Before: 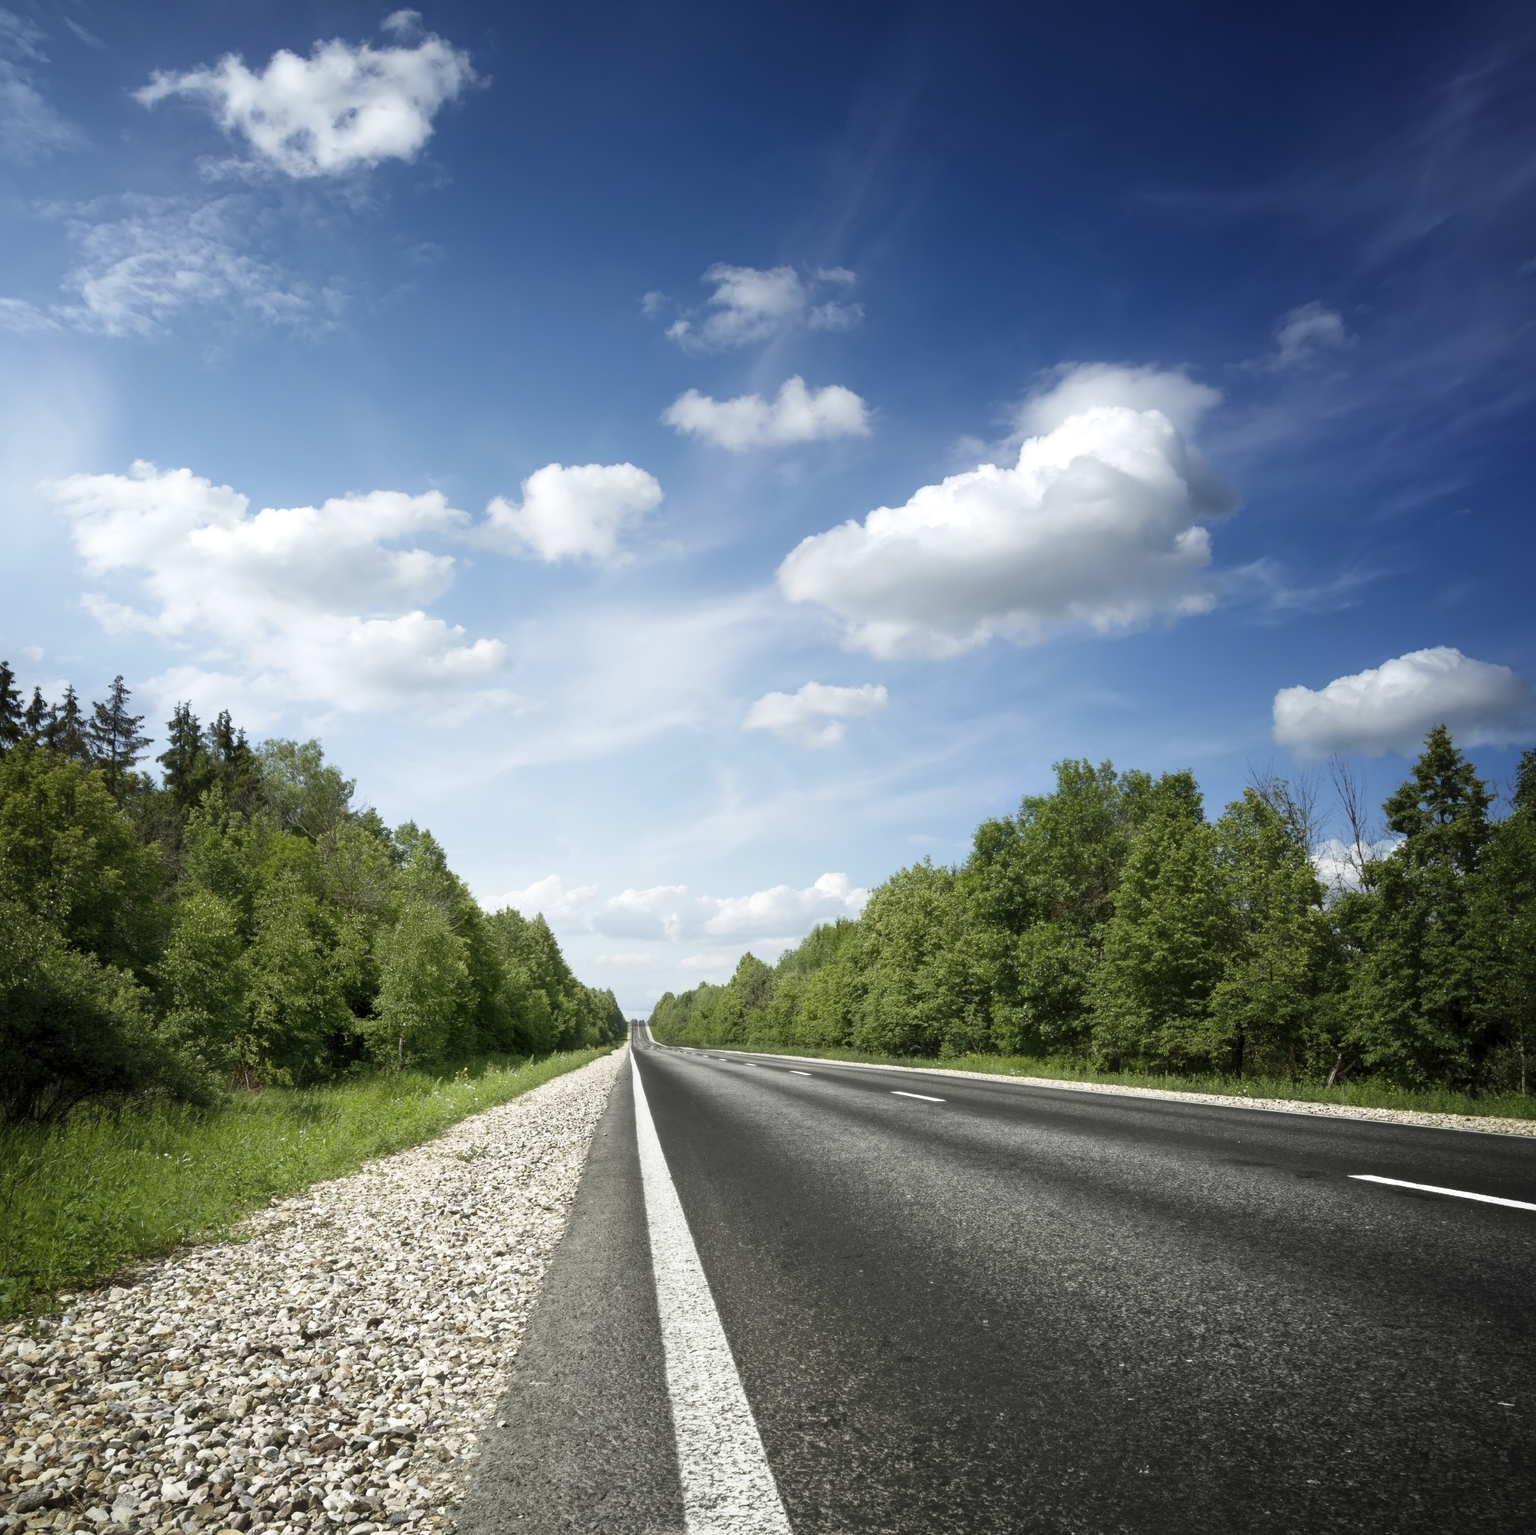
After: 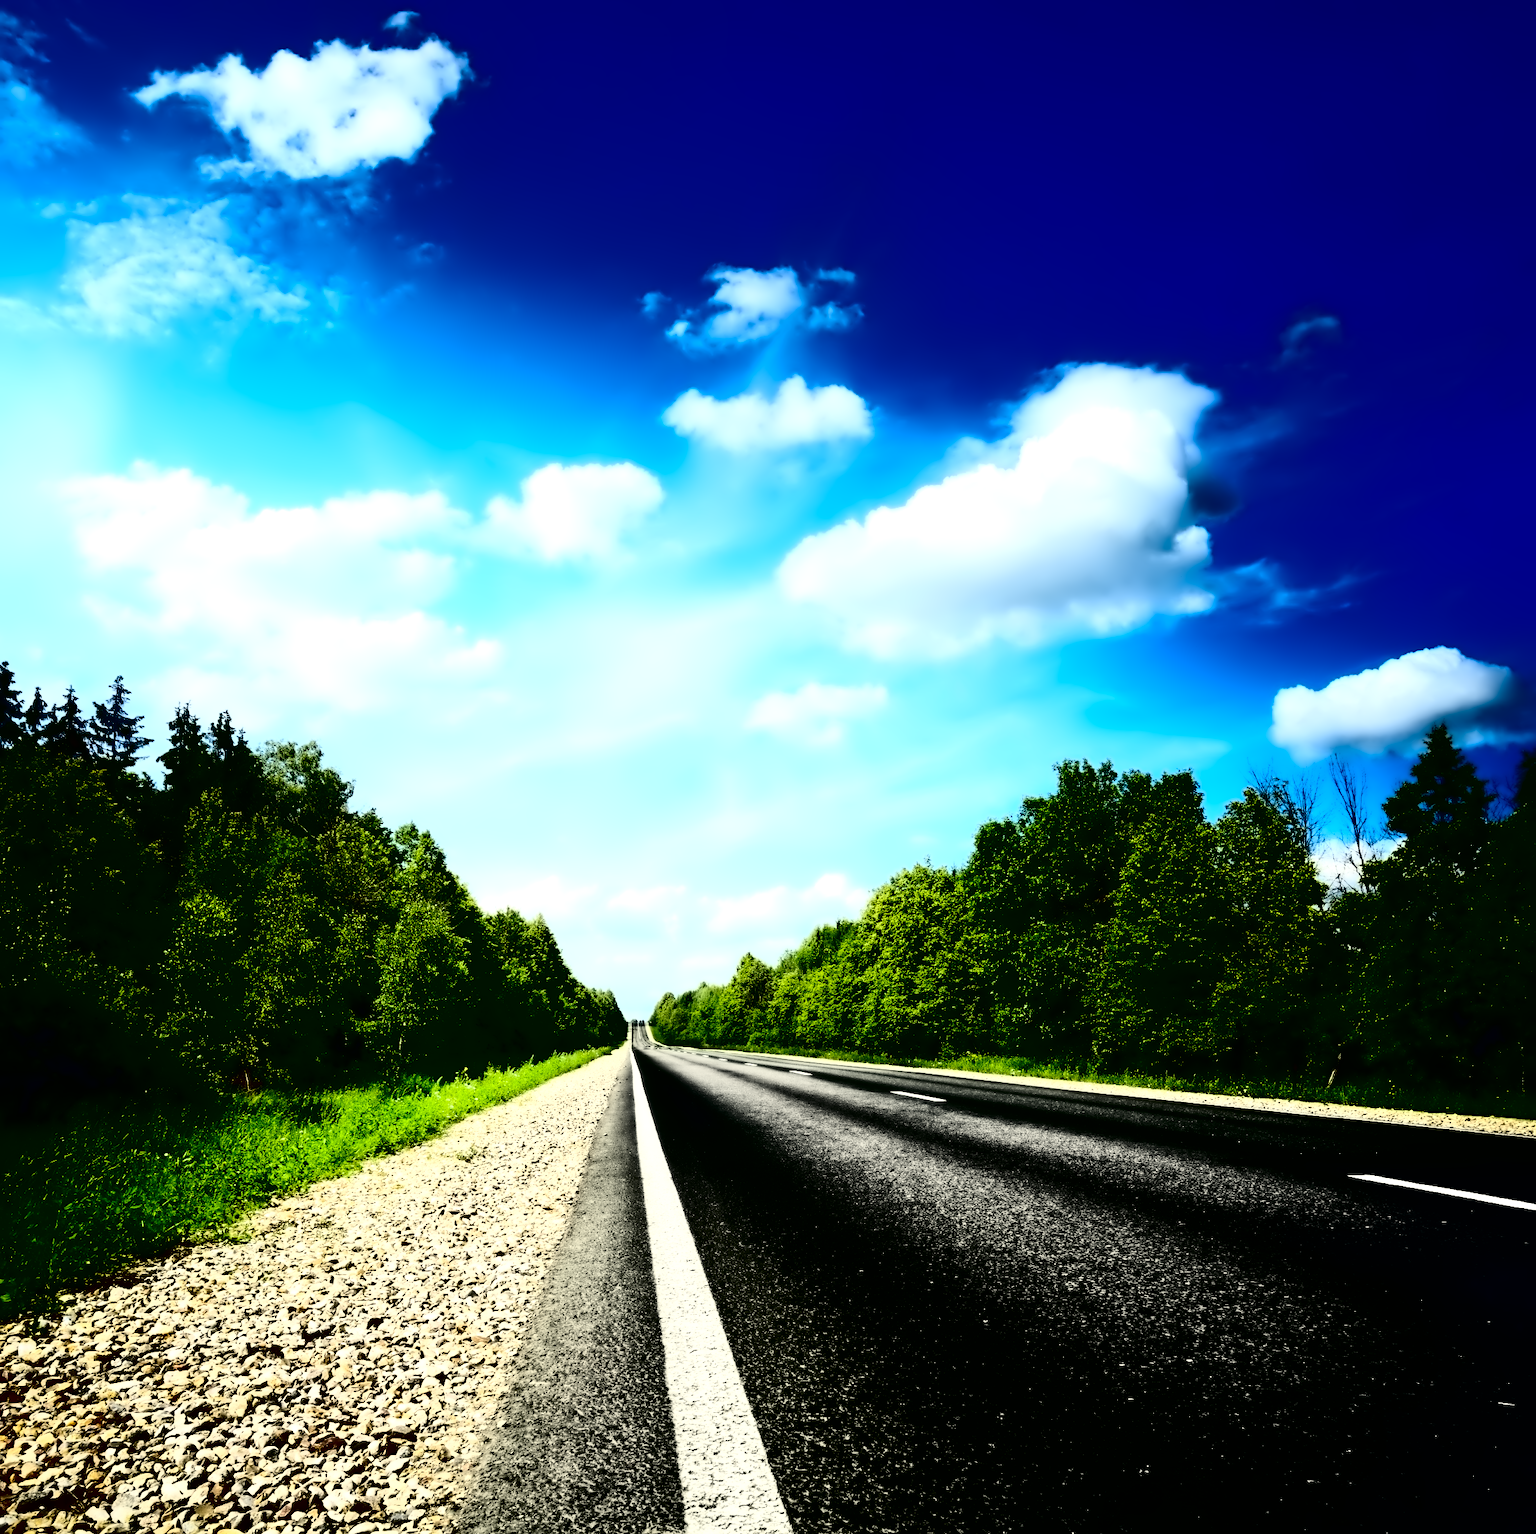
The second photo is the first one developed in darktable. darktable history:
contrast equalizer: octaves 7, y [[0.5 ×6], [0.5 ×6], [0.5 ×6], [0, 0.033, 0.067, 0.1, 0.133, 0.167], [0, 0.05, 0.1, 0.15, 0.2, 0.25]]
contrast brightness saturation: contrast 0.77, brightness -1, saturation 1
exposure: exposure 0.485 EV, compensate highlight preservation false
color correction: highlights a* 0.207, highlights b* 2.7, shadows a* -0.874, shadows b* -4.78
